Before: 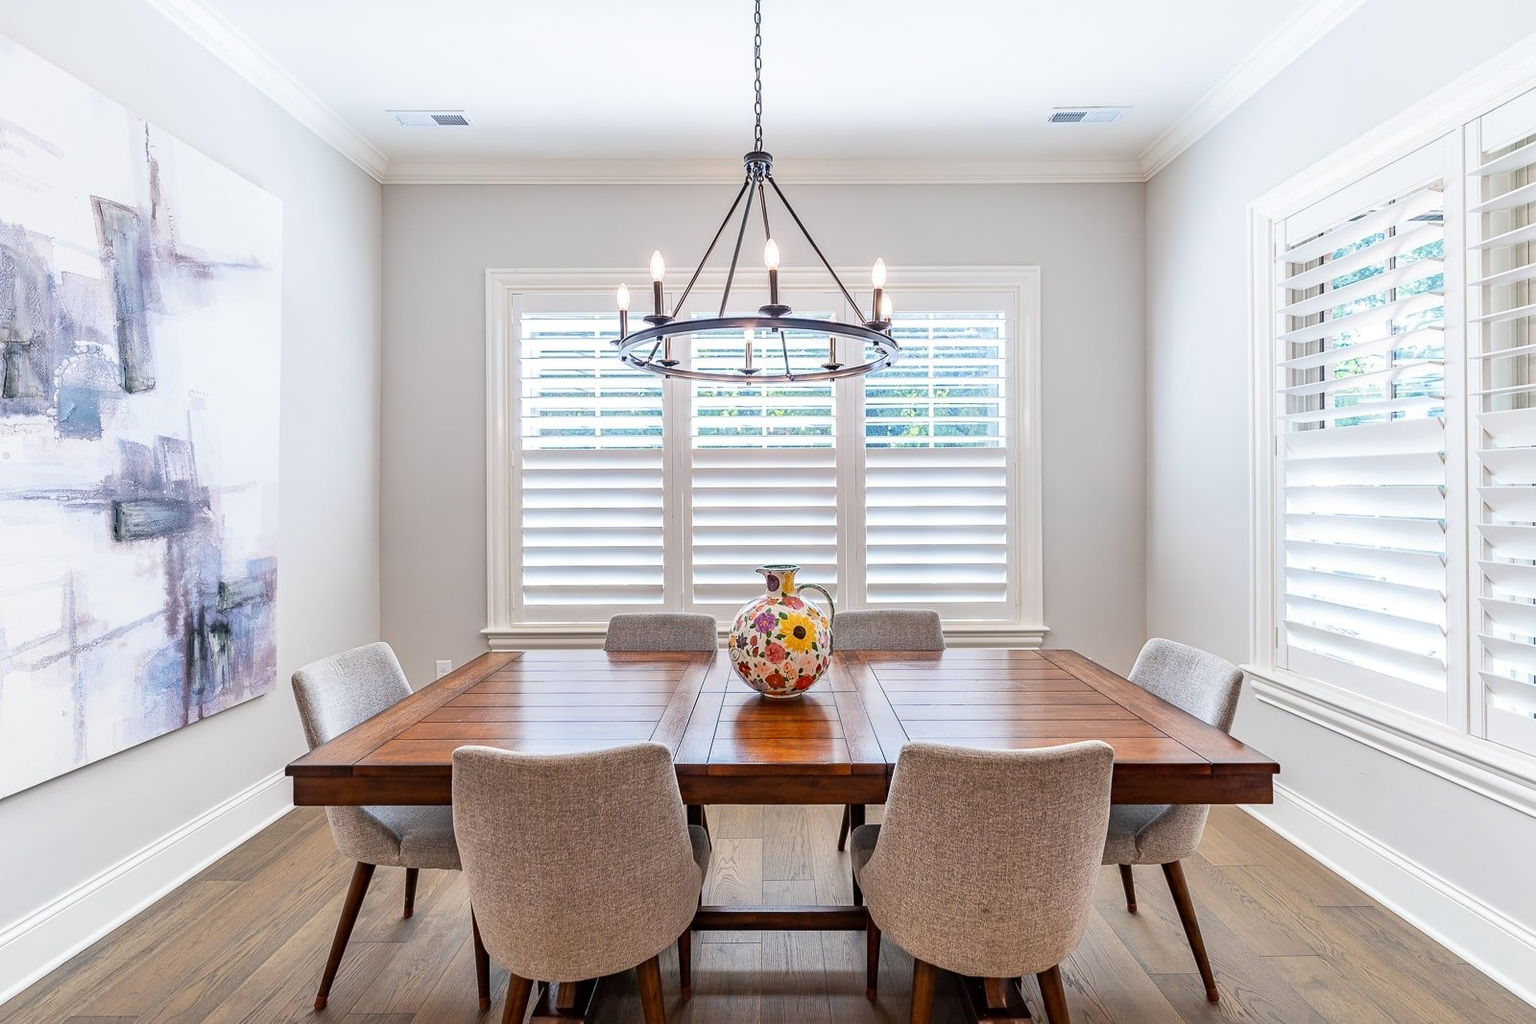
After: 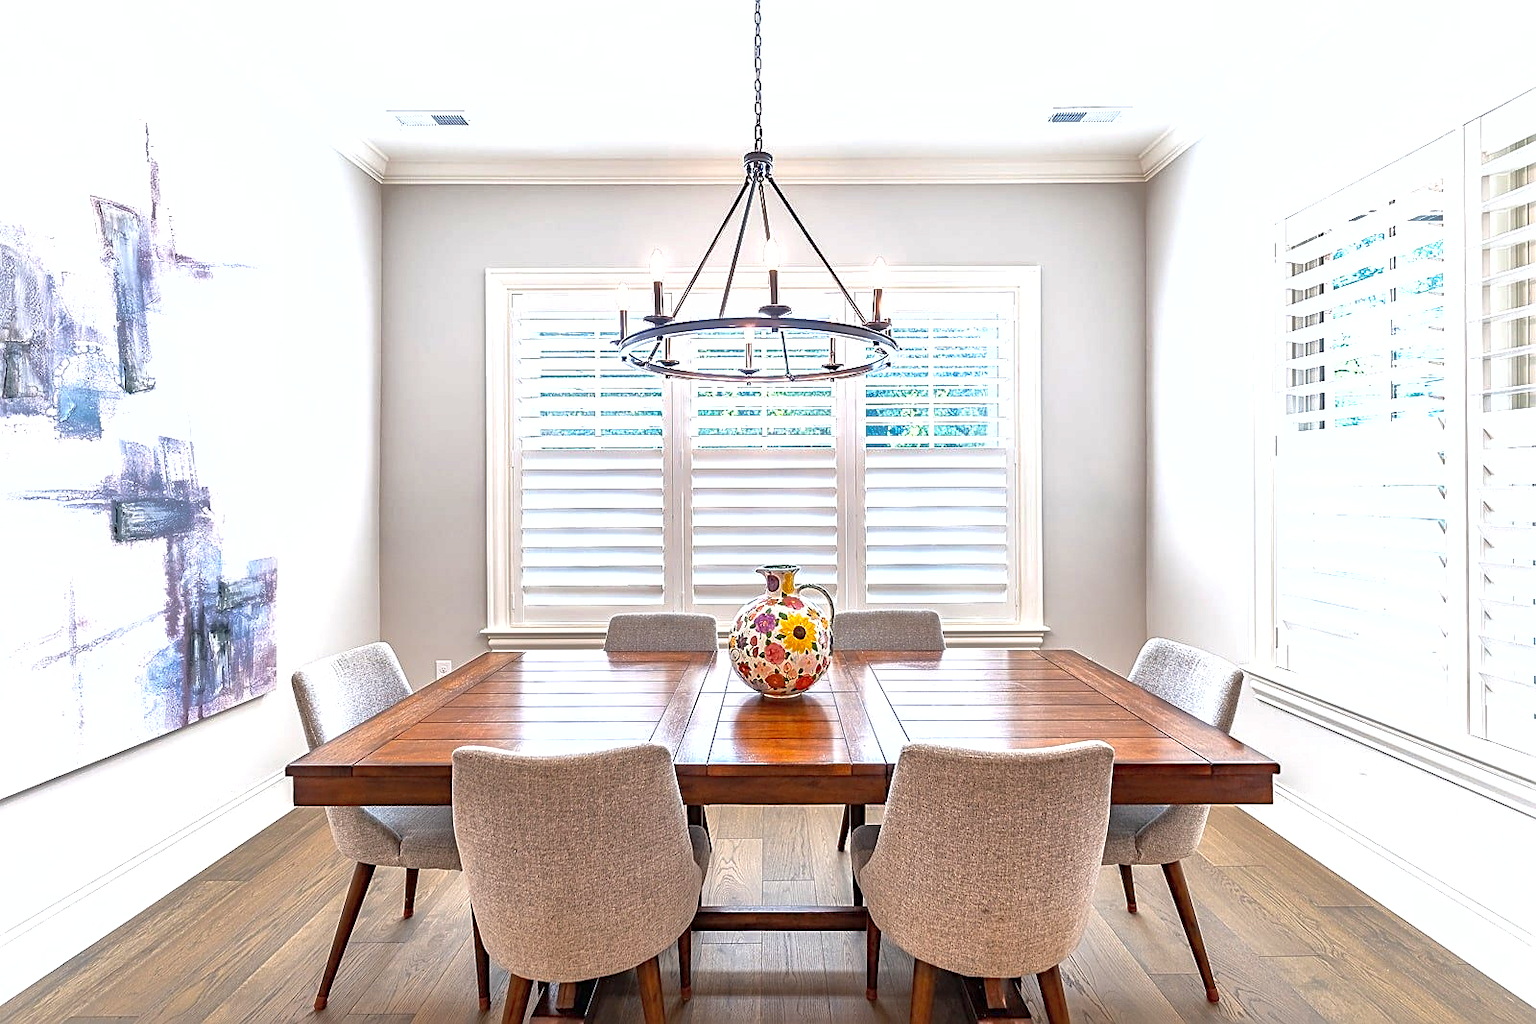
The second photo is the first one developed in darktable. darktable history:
exposure: black level correction 0, exposure 0.7 EV, compensate exposure bias true, compensate highlight preservation false
sharpen: amount 0.499
shadows and highlights: on, module defaults
